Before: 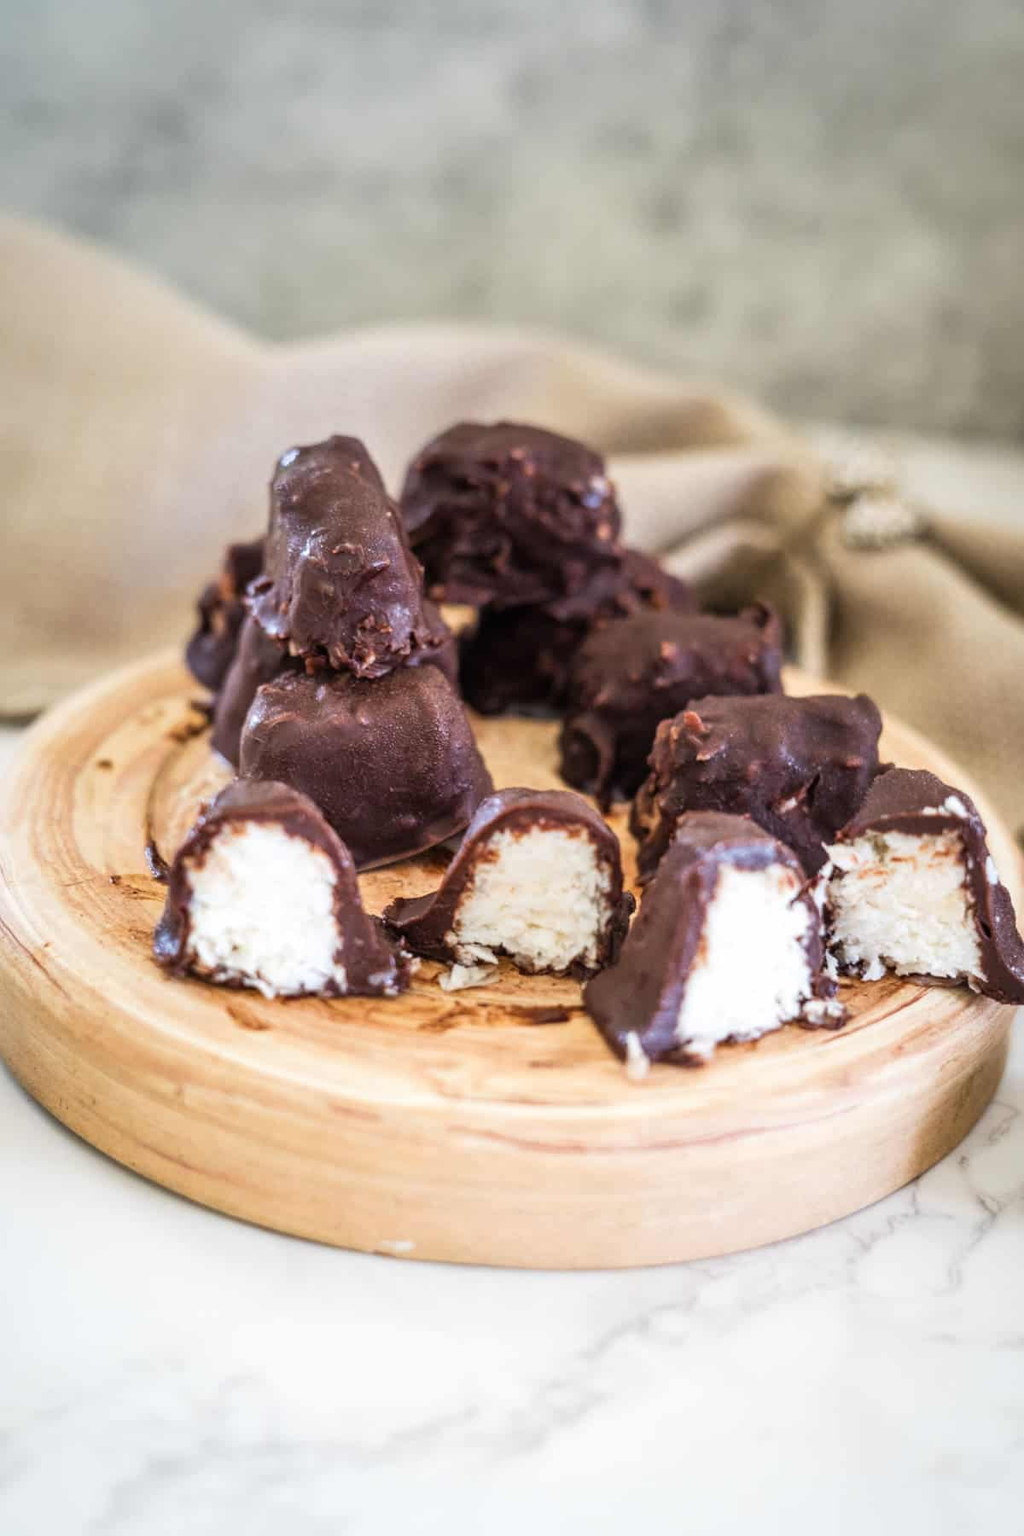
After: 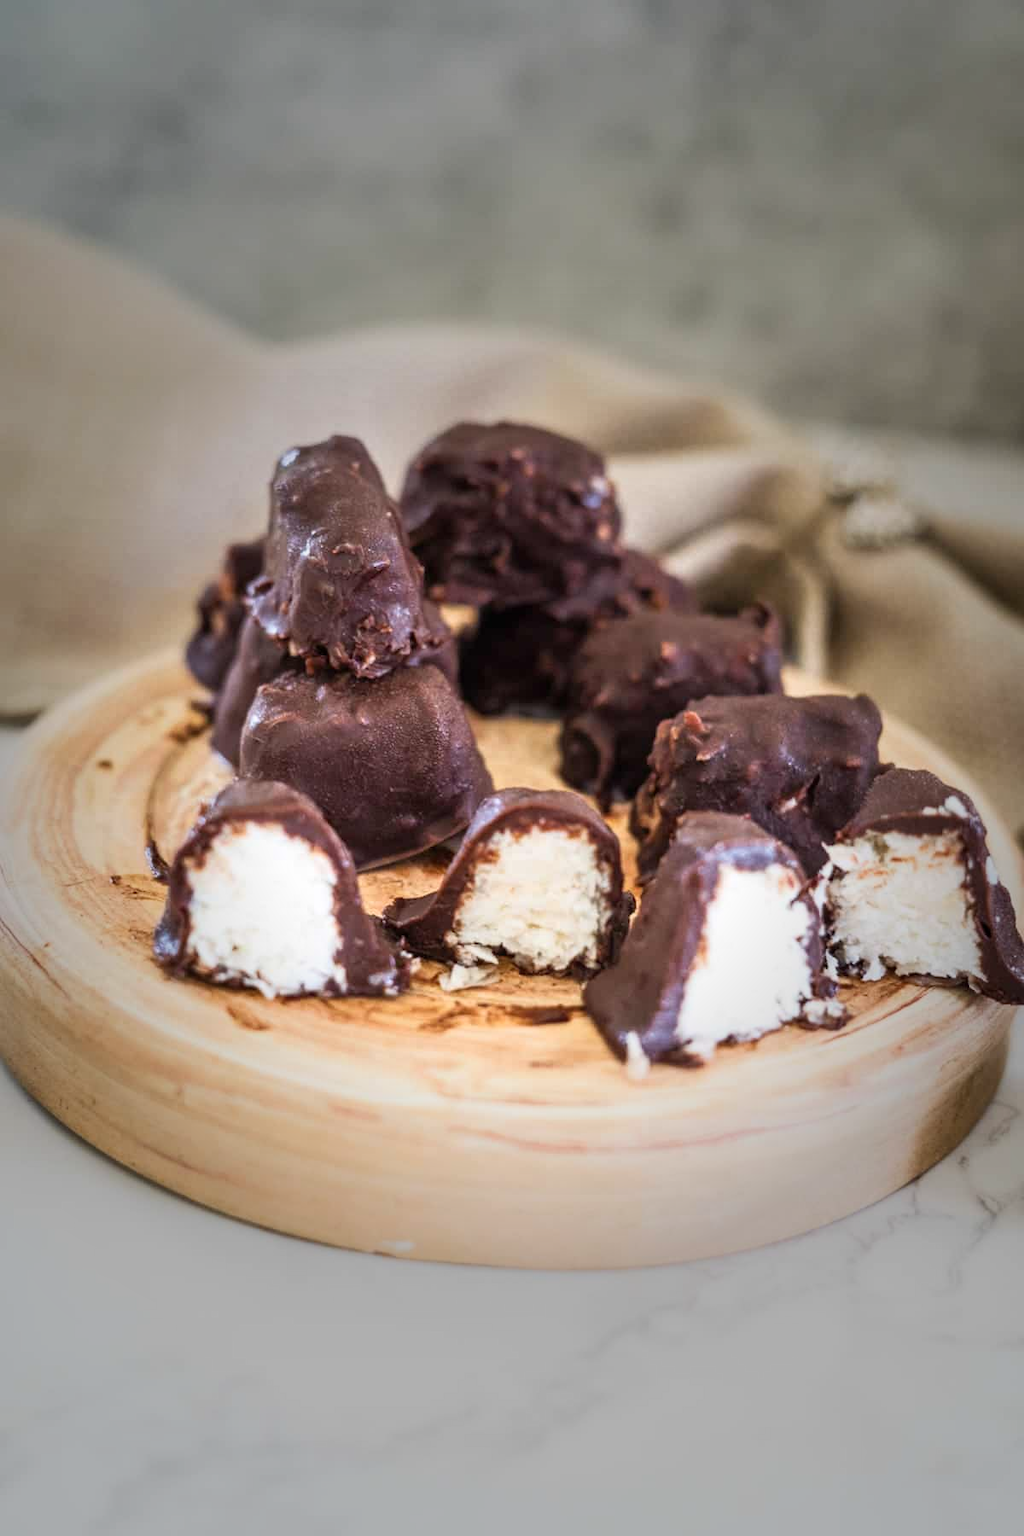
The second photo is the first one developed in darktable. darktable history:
vignetting: fall-off start 31.47%, fall-off radius 35.14%, brightness -0.559, saturation 0
shadows and highlights: shadows -1.74, highlights 40.08
